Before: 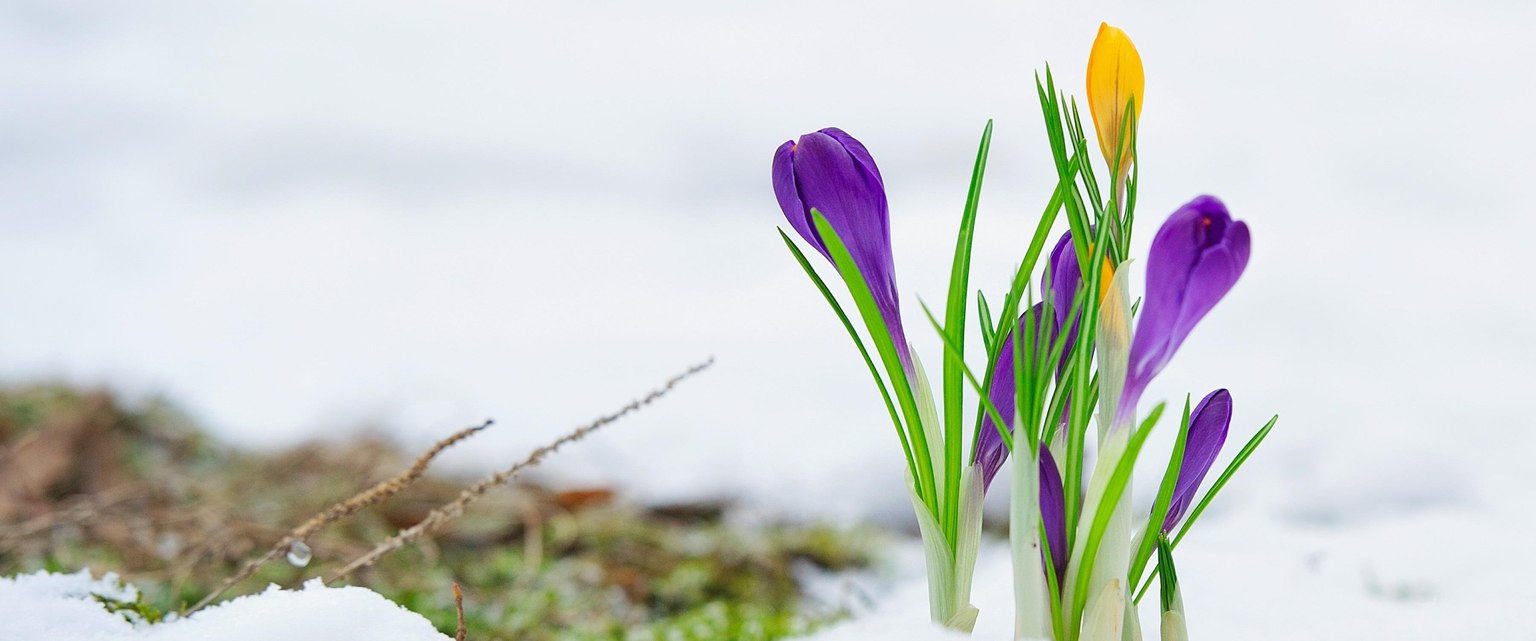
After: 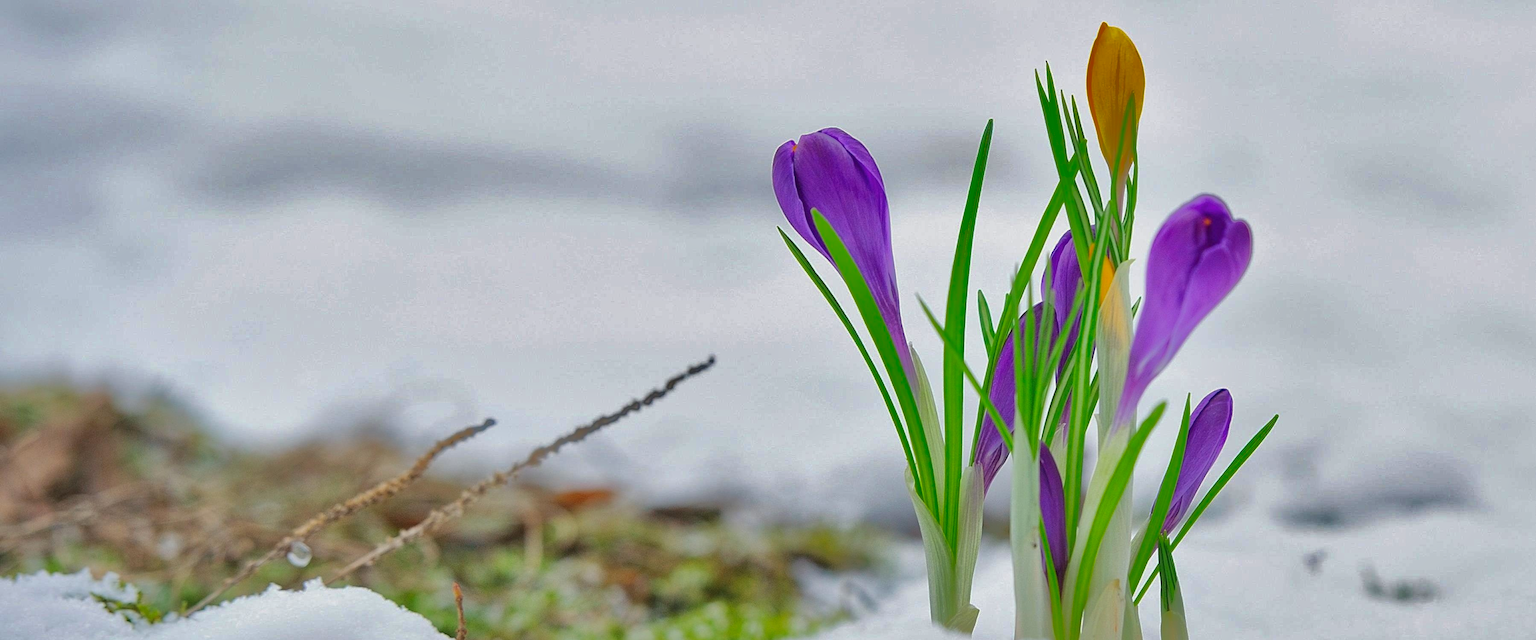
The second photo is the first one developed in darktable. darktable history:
shadows and highlights: shadows 38.28, highlights -74.42
